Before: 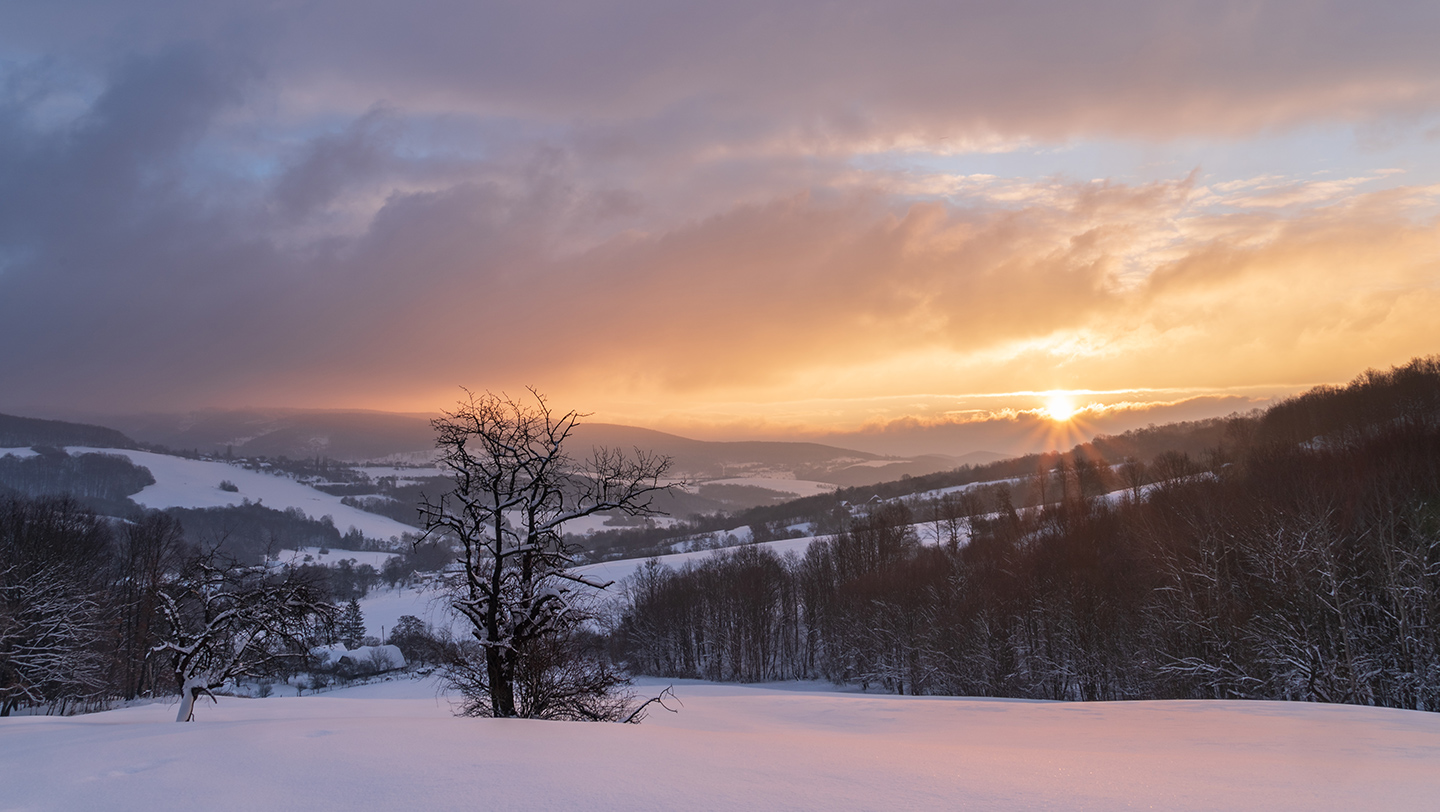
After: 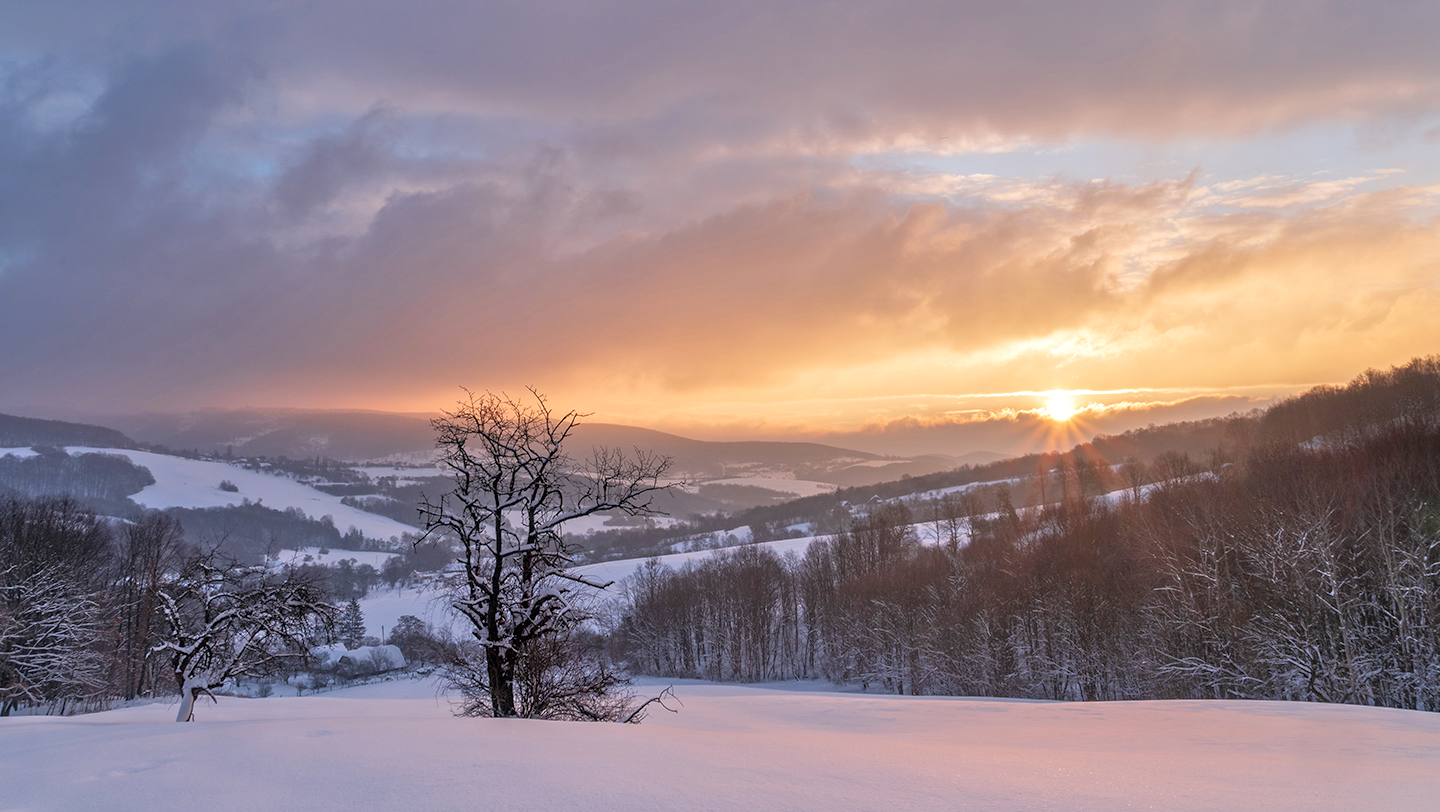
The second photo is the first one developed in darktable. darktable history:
local contrast: highlights 106%, shadows 101%, detail 119%, midtone range 0.2
tone equalizer: -7 EV 0.143 EV, -6 EV 0.621 EV, -5 EV 1.11 EV, -4 EV 1.33 EV, -3 EV 1.15 EV, -2 EV 0.6 EV, -1 EV 0.149 EV
